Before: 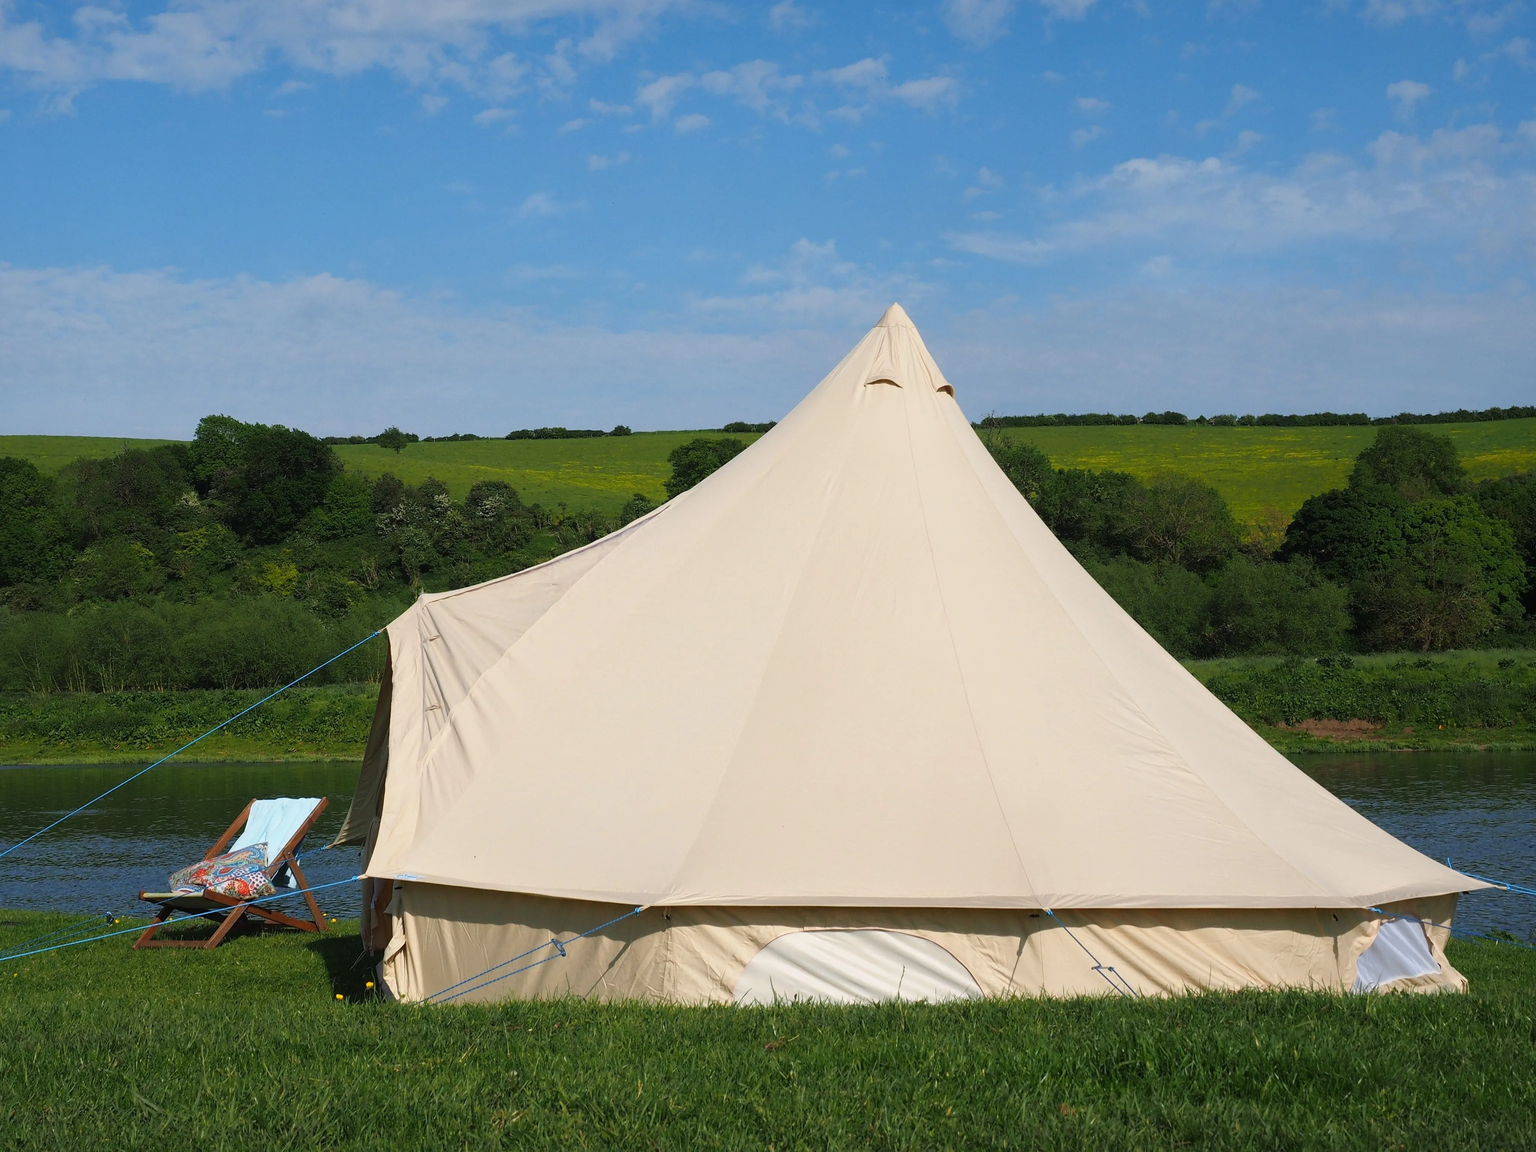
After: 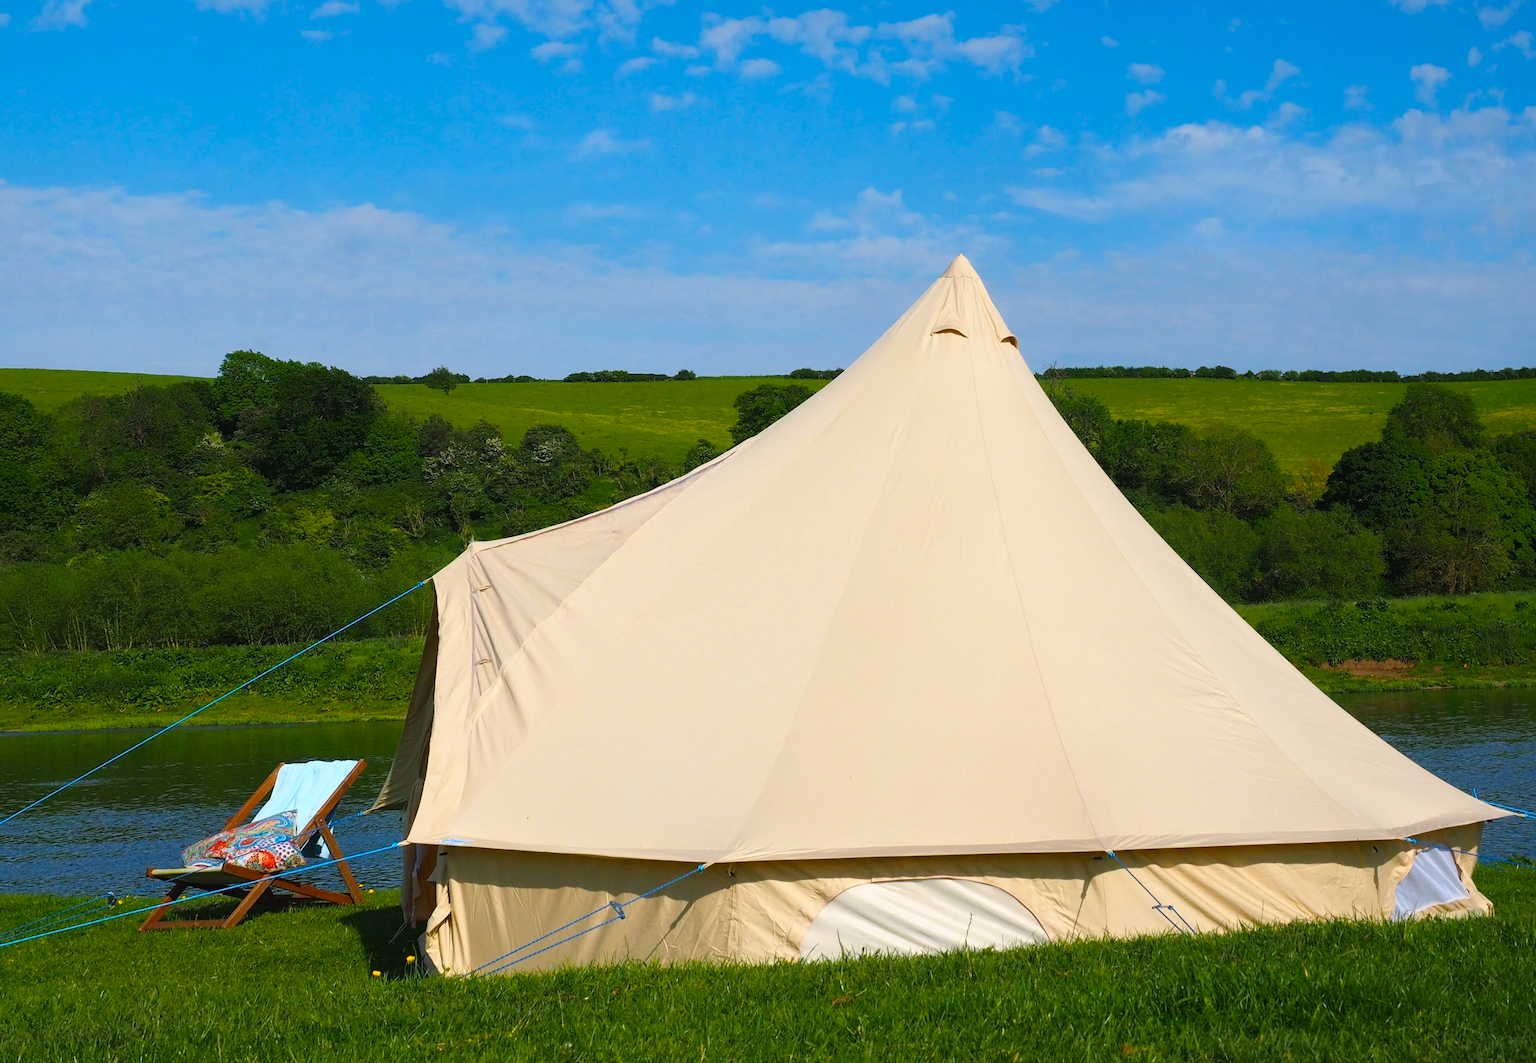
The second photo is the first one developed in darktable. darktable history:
crop: bottom 0.071%
color balance rgb: linear chroma grading › global chroma 15%, perceptual saturation grading › global saturation 30%
exposure: exposure 0.127 EV, compensate highlight preservation false
rotate and perspective: rotation -0.013°, lens shift (vertical) -0.027, lens shift (horizontal) 0.178, crop left 0.016, crop right 0.989, crop top 0.082, crop bottom 0.918
